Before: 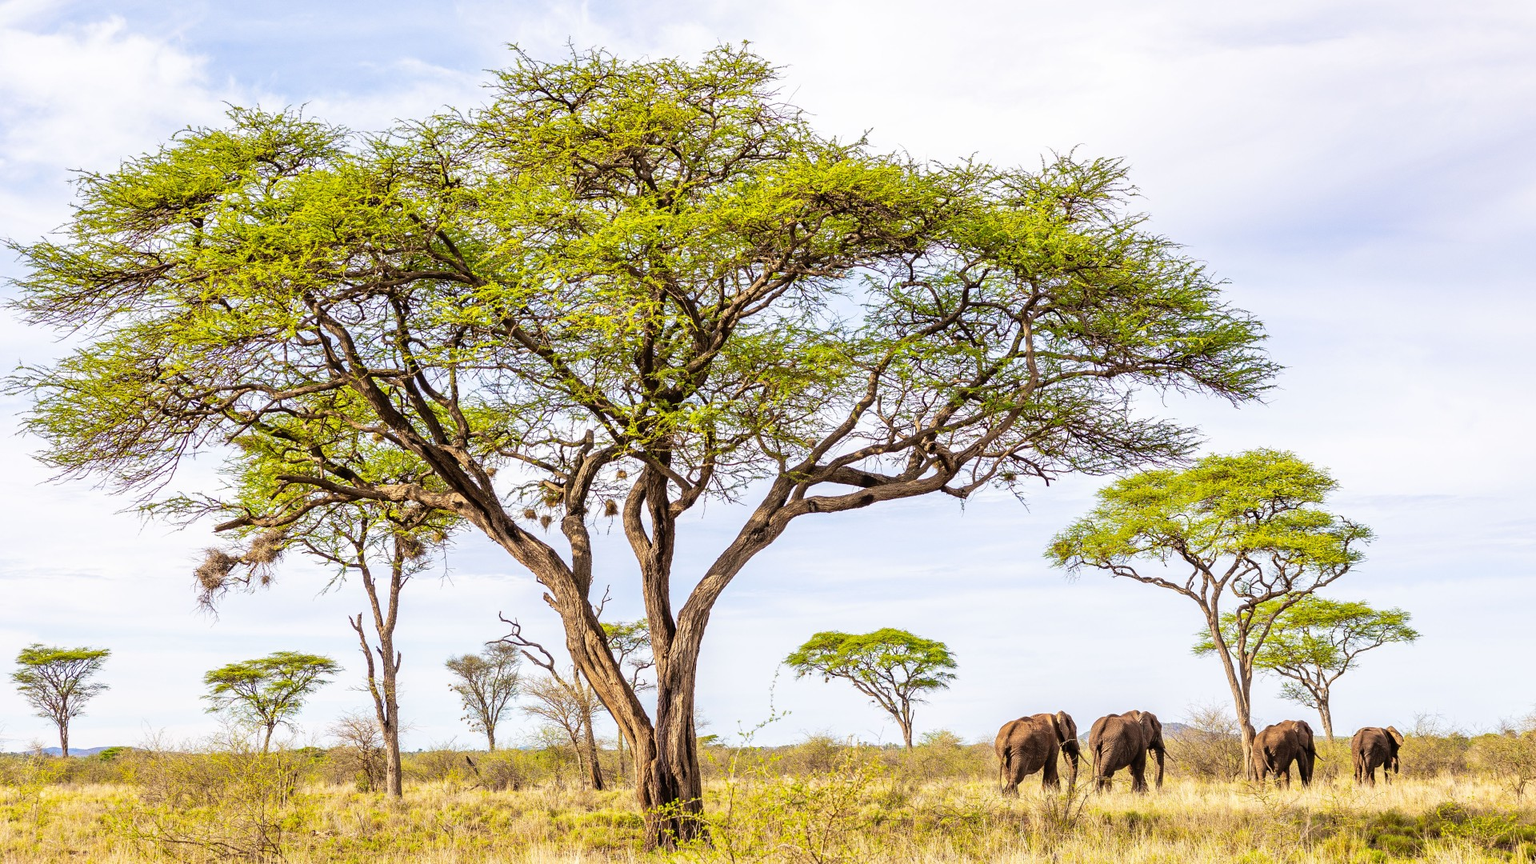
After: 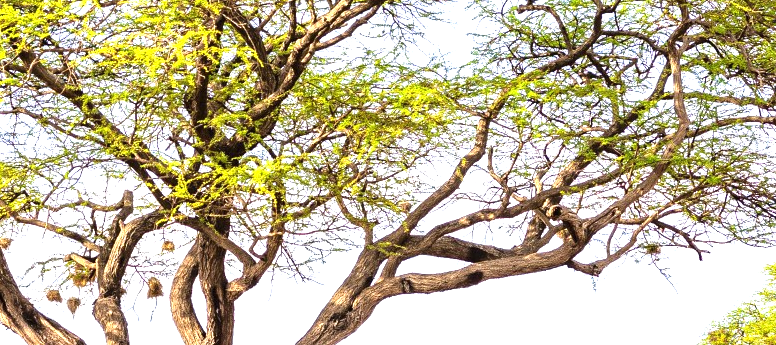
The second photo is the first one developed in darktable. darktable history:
exposure: black level correction 0, exposure 1 EV, compensate exposure bias true, compensate highlight preservation false
crop: left 31.751%, top 32.172%, right 27.8%, bottom 35.83%
